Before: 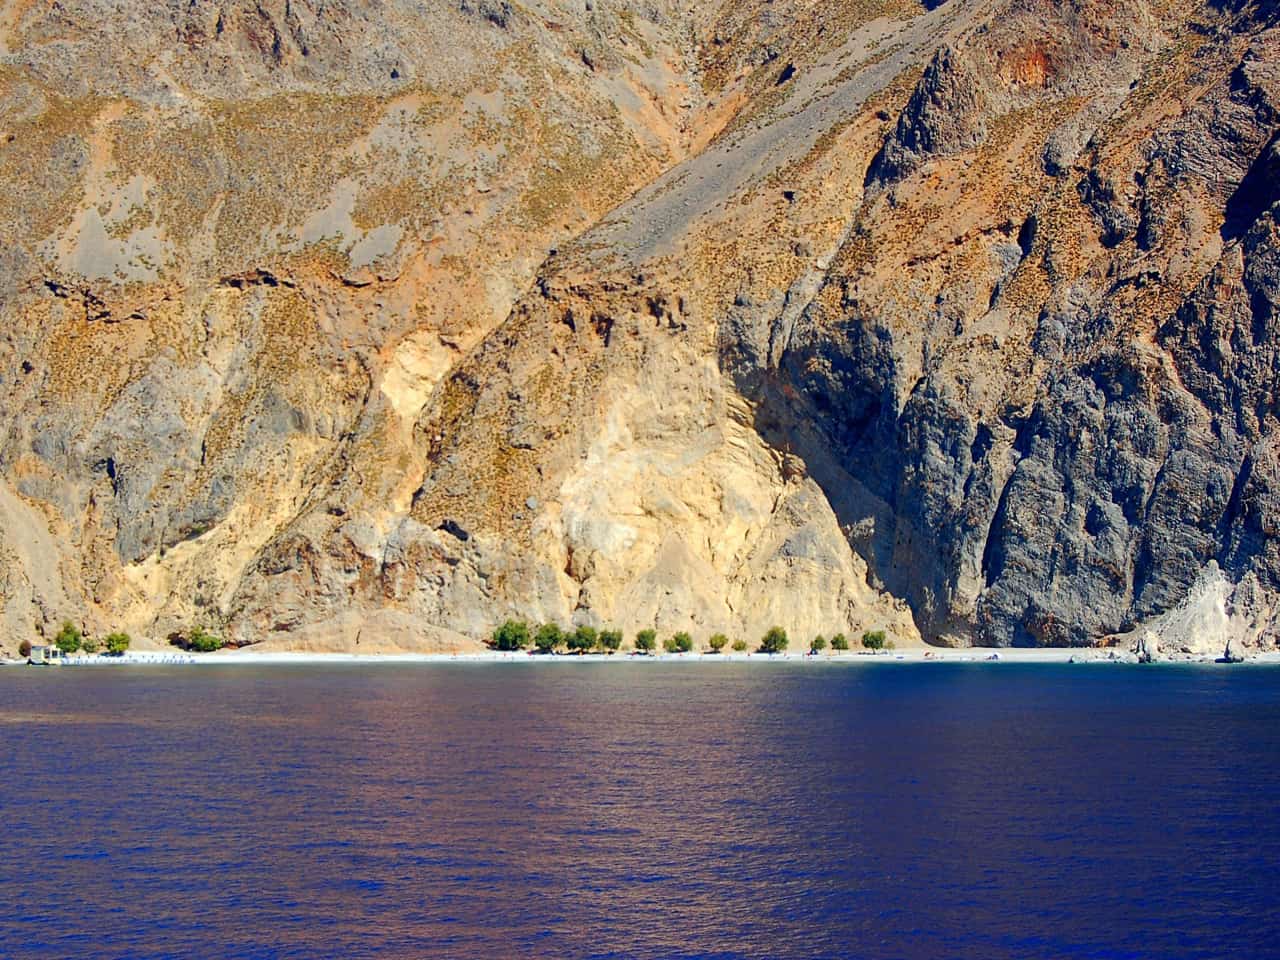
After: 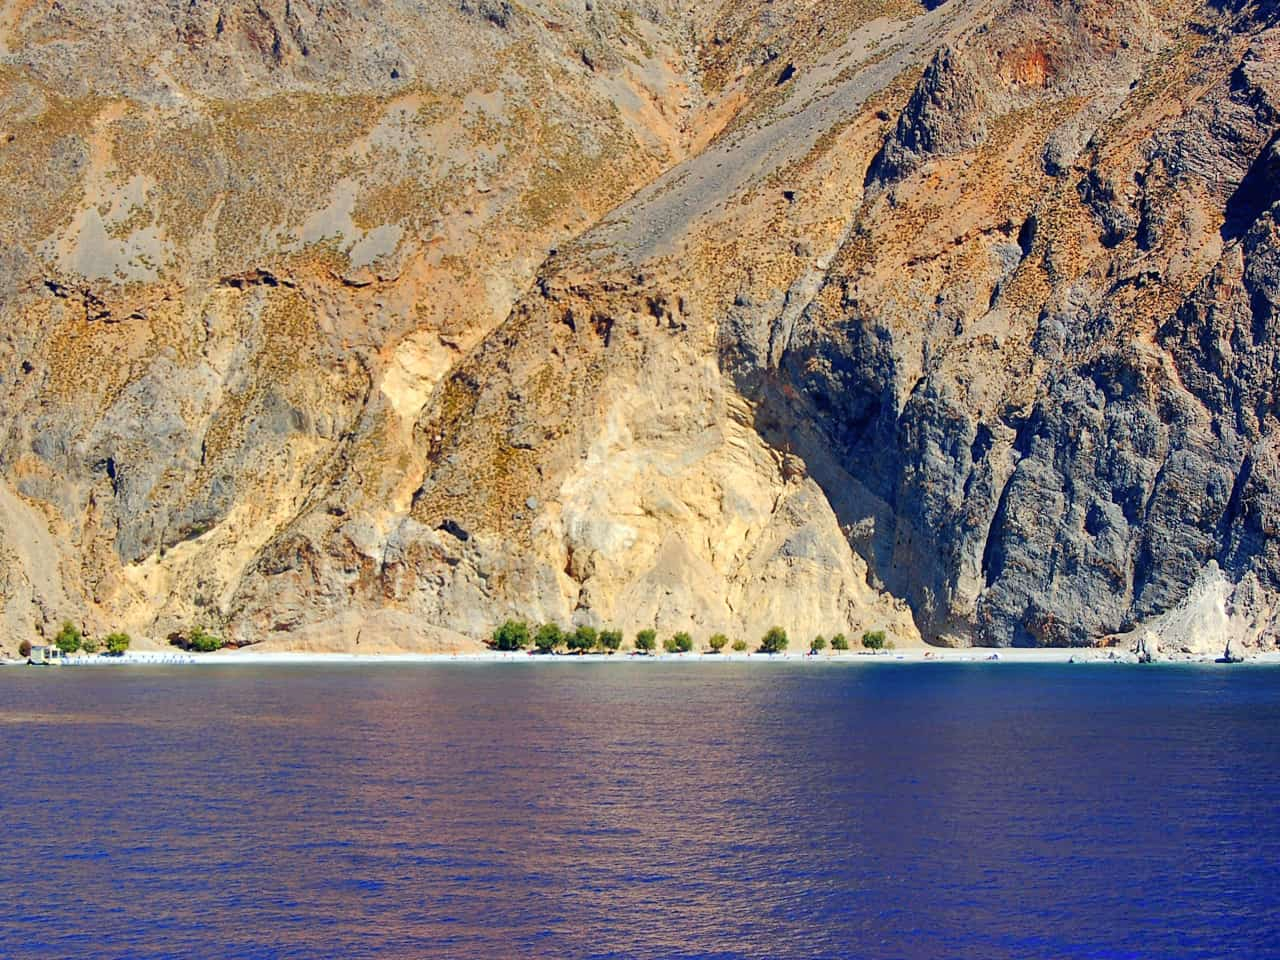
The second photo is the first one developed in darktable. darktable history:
shadows and highlights: soften with gaussian
contrast brightness saturation: contrast 0.049, brightness 0.06, saturation 0.005
